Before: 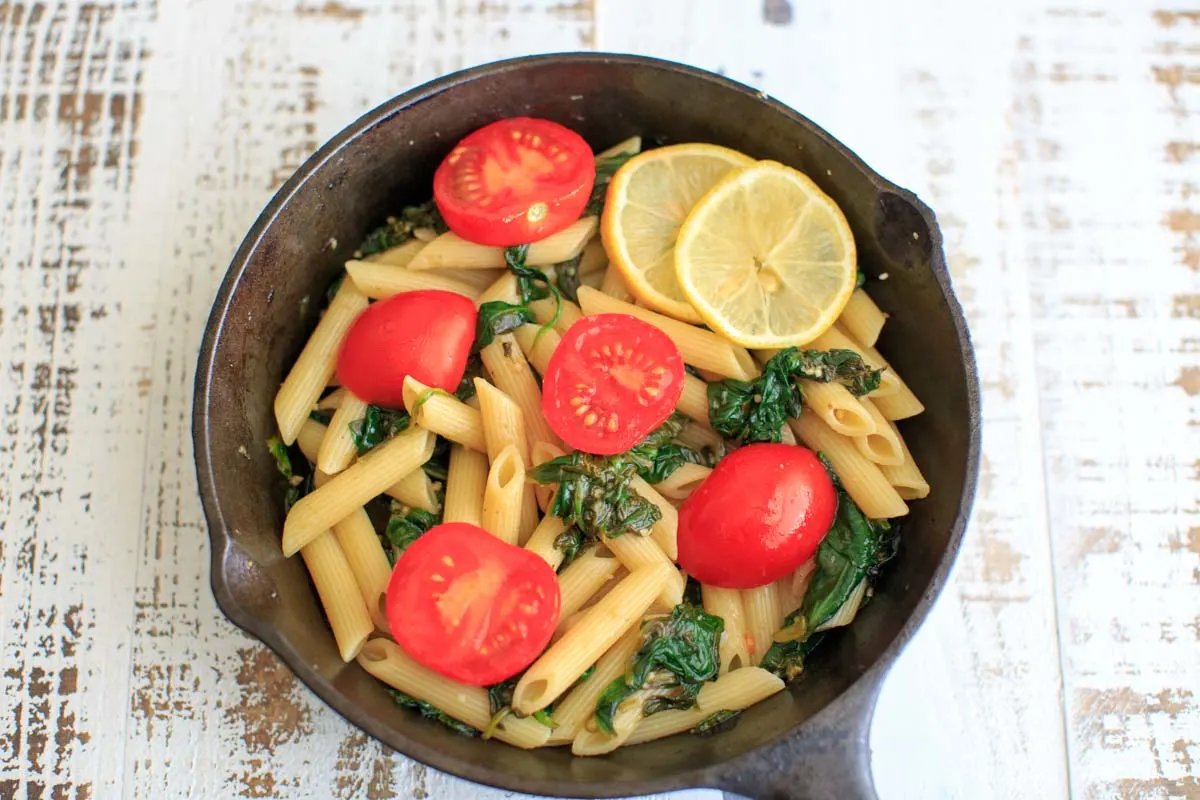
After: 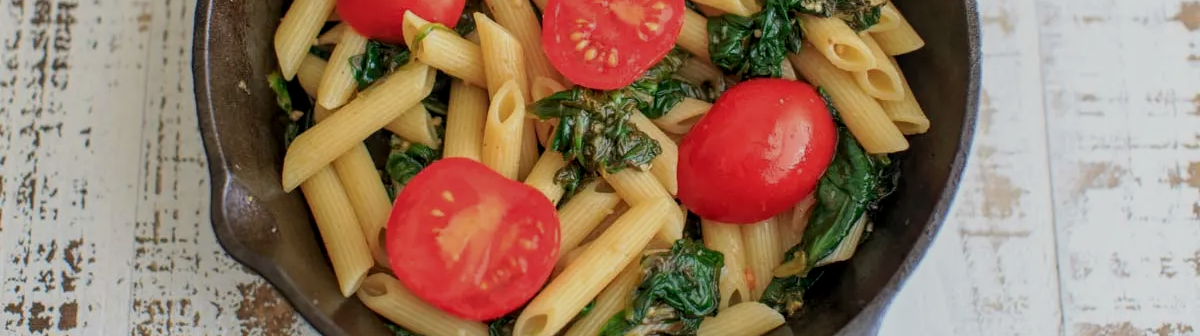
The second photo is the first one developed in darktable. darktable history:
crop: top 45.63%, bottom 12.246%
local contrast: on, module defaults
exposure: exposure -0.607 EV, compensate highlight preservation false
